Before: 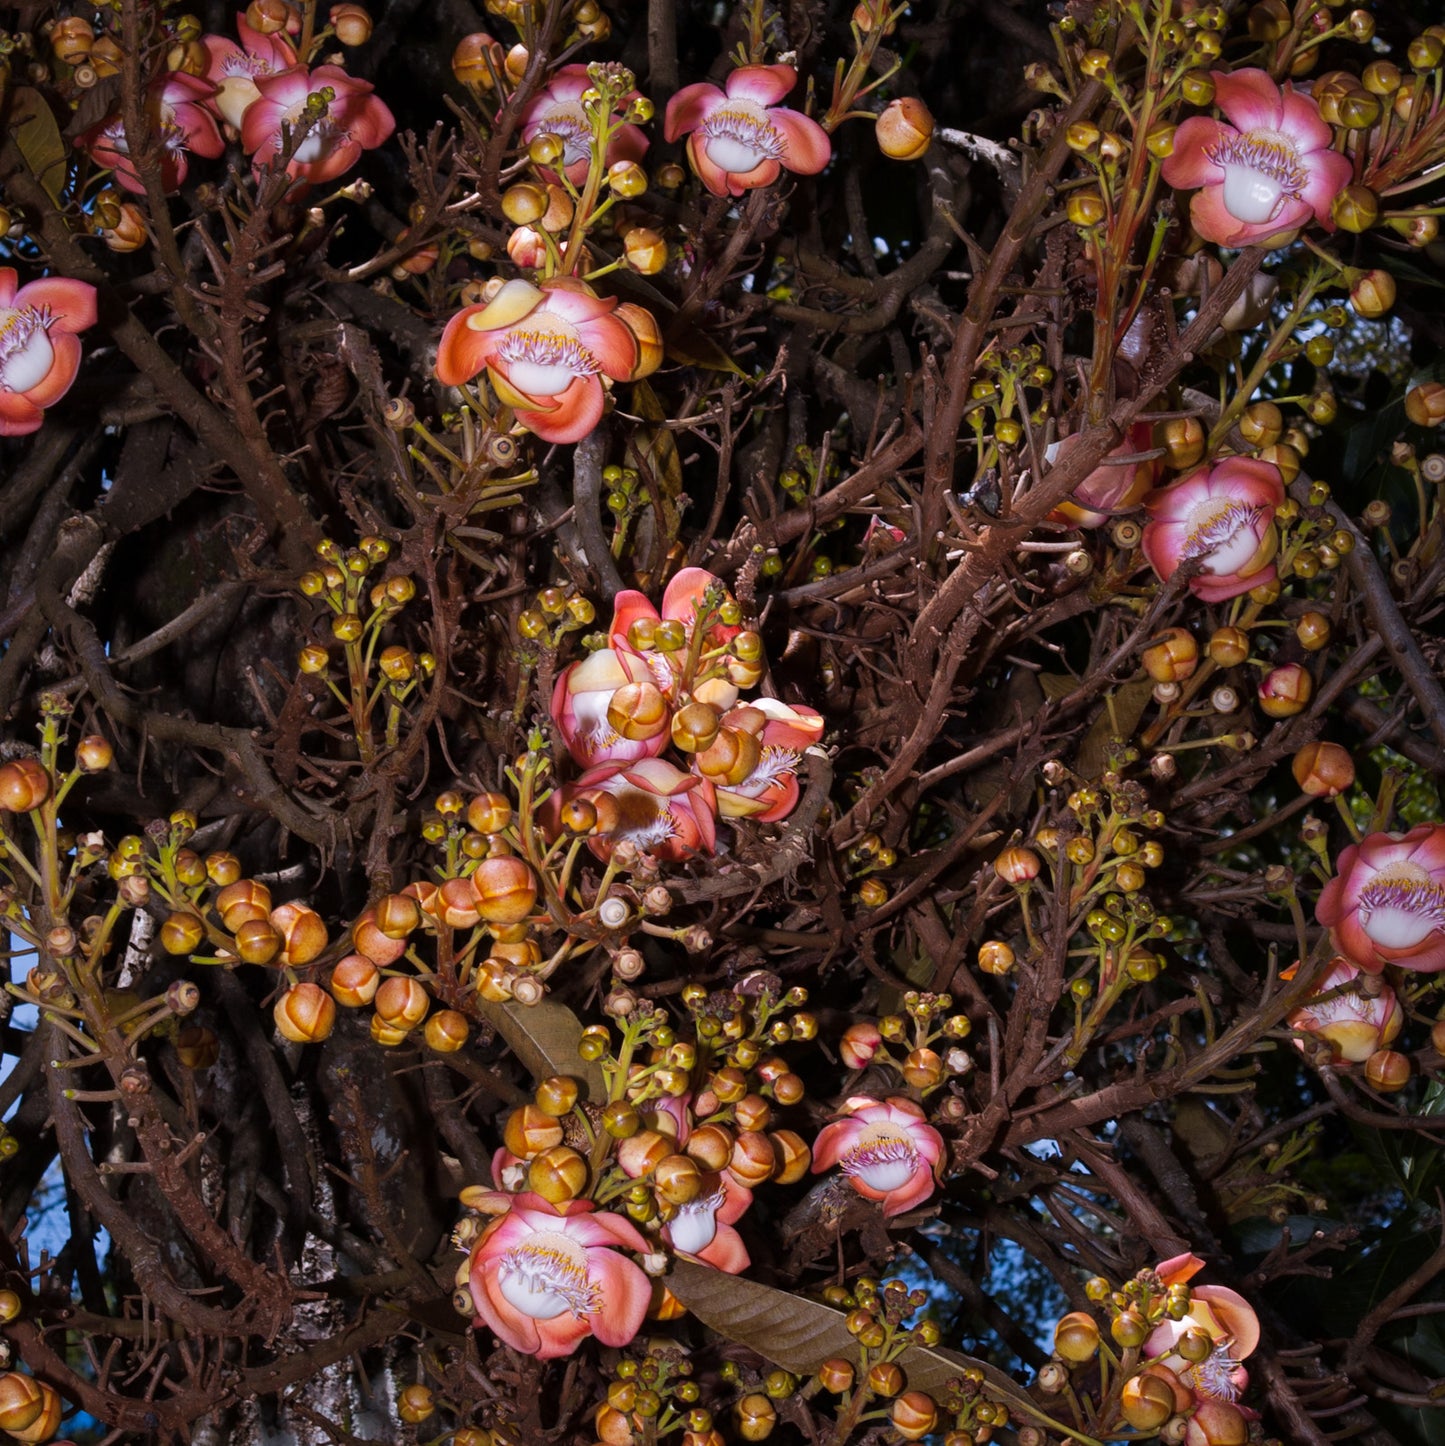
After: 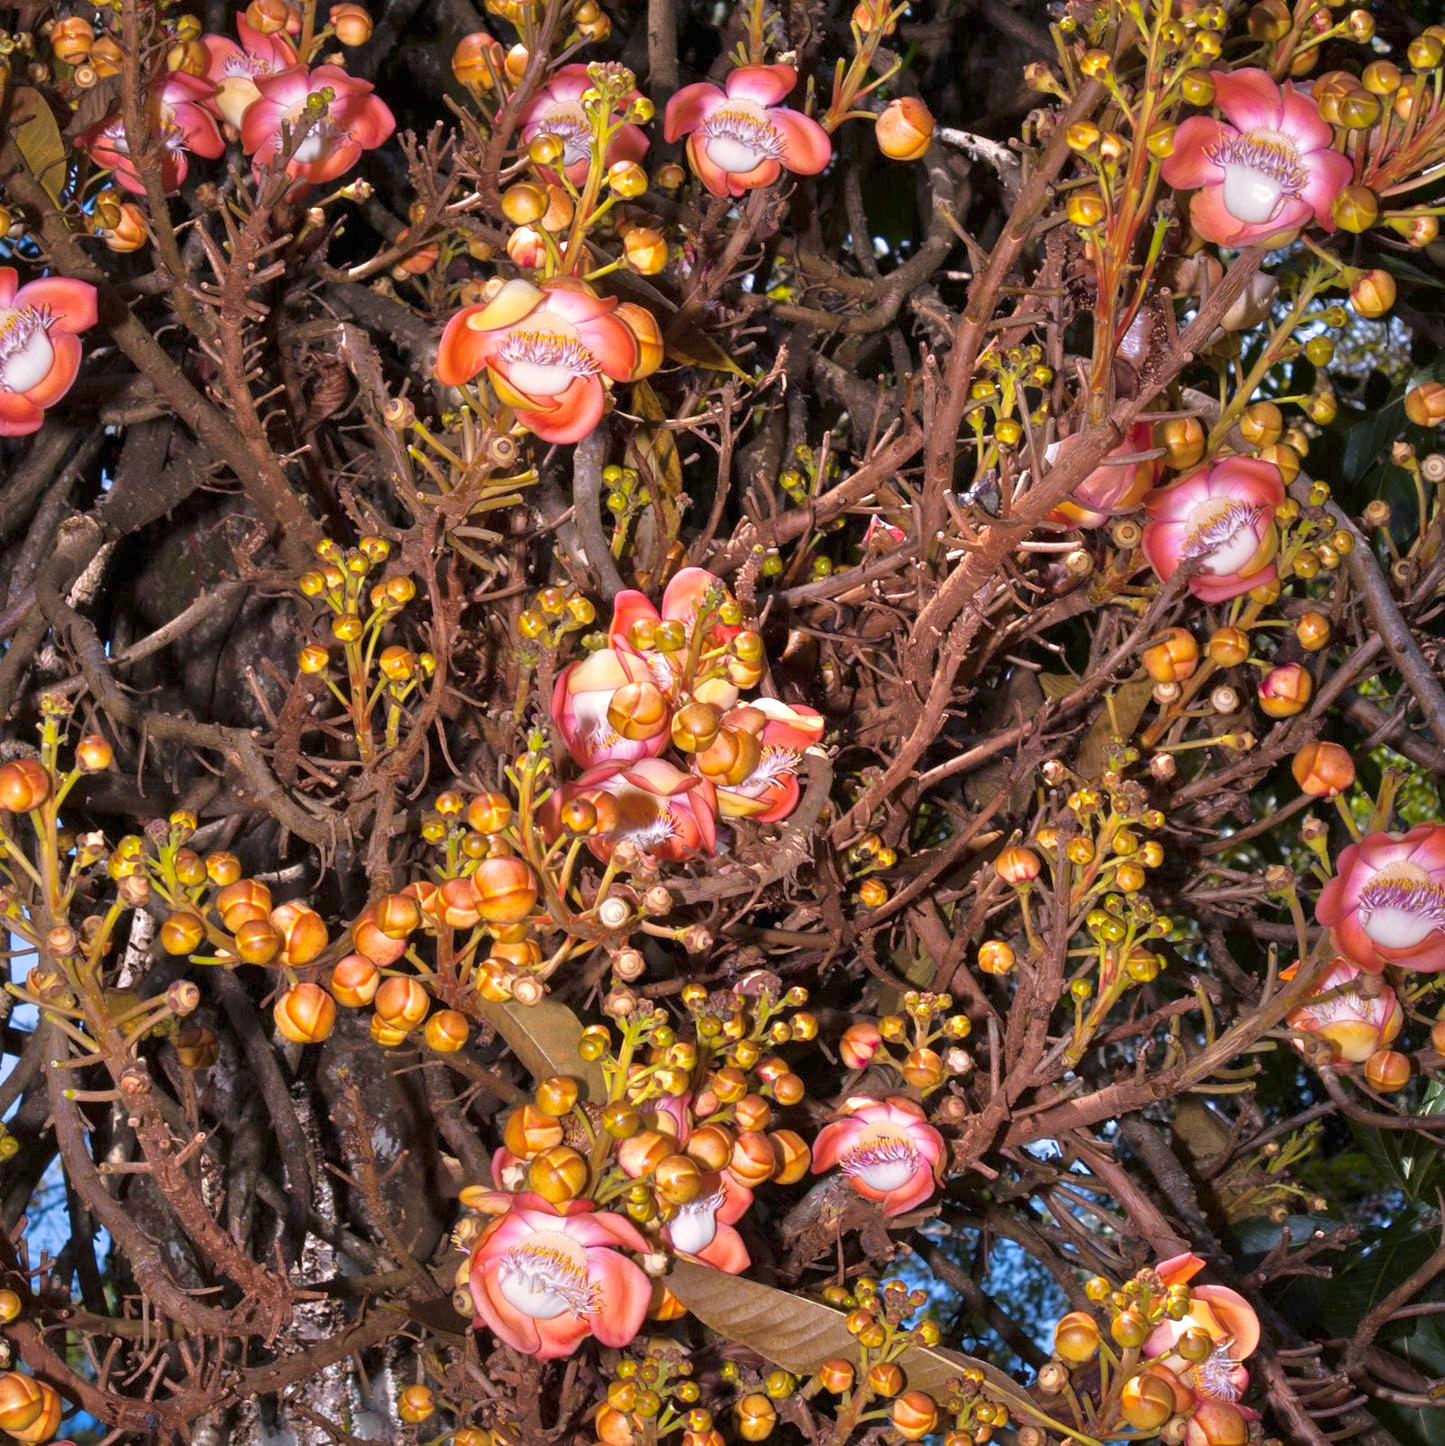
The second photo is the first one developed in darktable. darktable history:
tone equalizer: -8 EV 1.96 EV, -7 EV 1.97 EV, -6 EV 1.97 EV, -5 EV 1.99 EV, -4 EV 2 EV, -3 EV 1.5 EV, -2 EV 0.993 EV, -1 EV 0.52 EV
color balance rgb: highlights gain › chroma 3.051%, highlights gain › hue 75.57°, linear chroma grading › shadows -7.182%, linear chroma grading › highlights -8.06%, linear chroma grading › global chroma -10.58%, linear chroma grading › mid-tones -7.59%, perceptual saturation grading › global saturation 14.966%, global vibrance 21.02%
